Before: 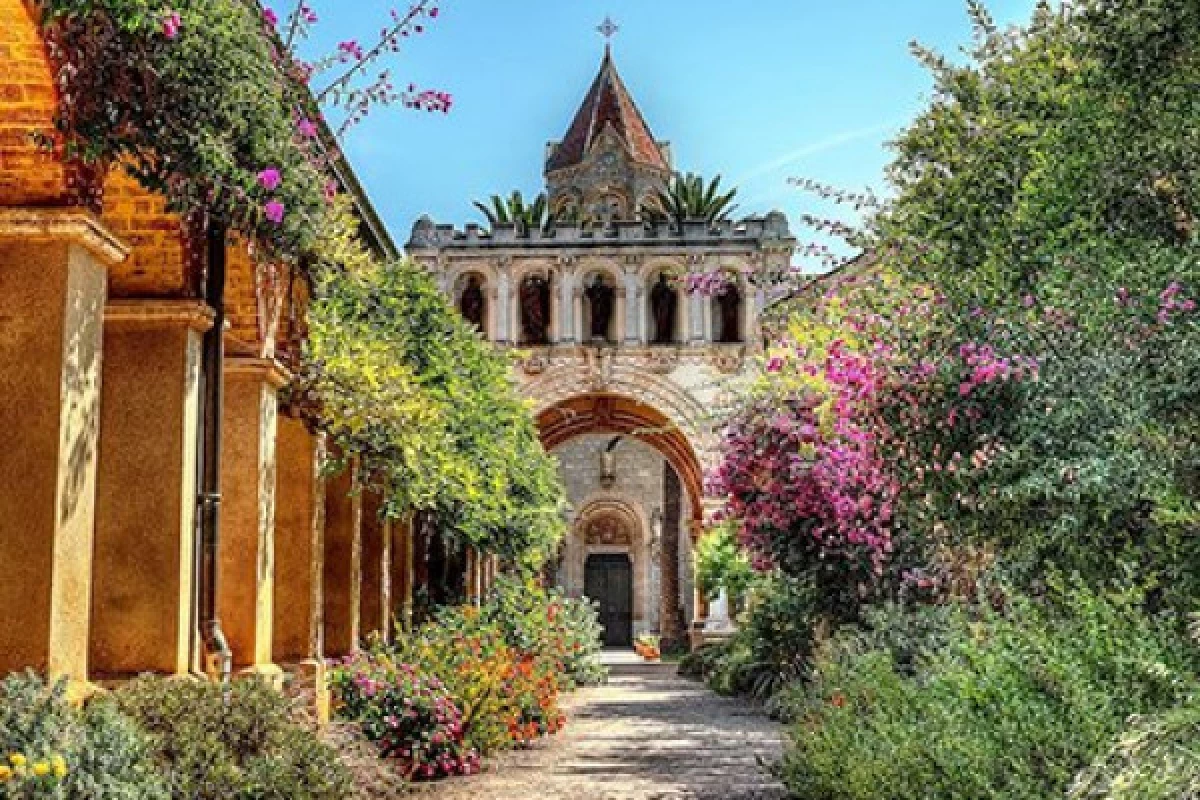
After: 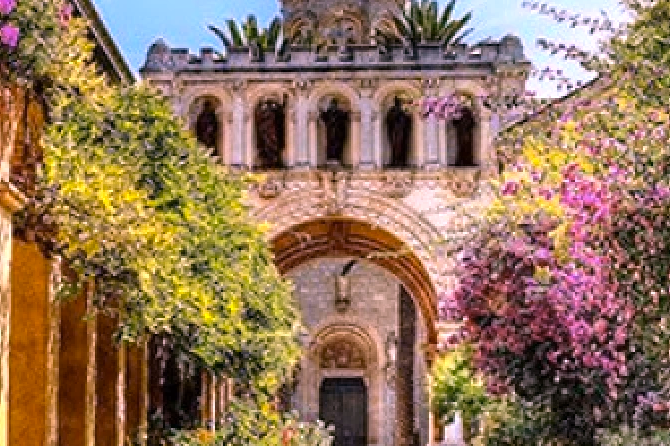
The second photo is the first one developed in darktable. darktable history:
shadows and highlights: shadows 37.27, highlights -28.18, soften with gaussian
velvia: strength 15%
color contrast: green-magenta contrast 0.85, blue-yellow contrast 1.25, unbound 0
color zones: curves: ch1 [(0.077, 0.436) (0.25, 0.5) (0.75, 0.5)]
crop and rotate: left 22.13%, top 22.054%, right 22.026%, bottom 22.102%
white balance: red 1.188, blue 1.11
